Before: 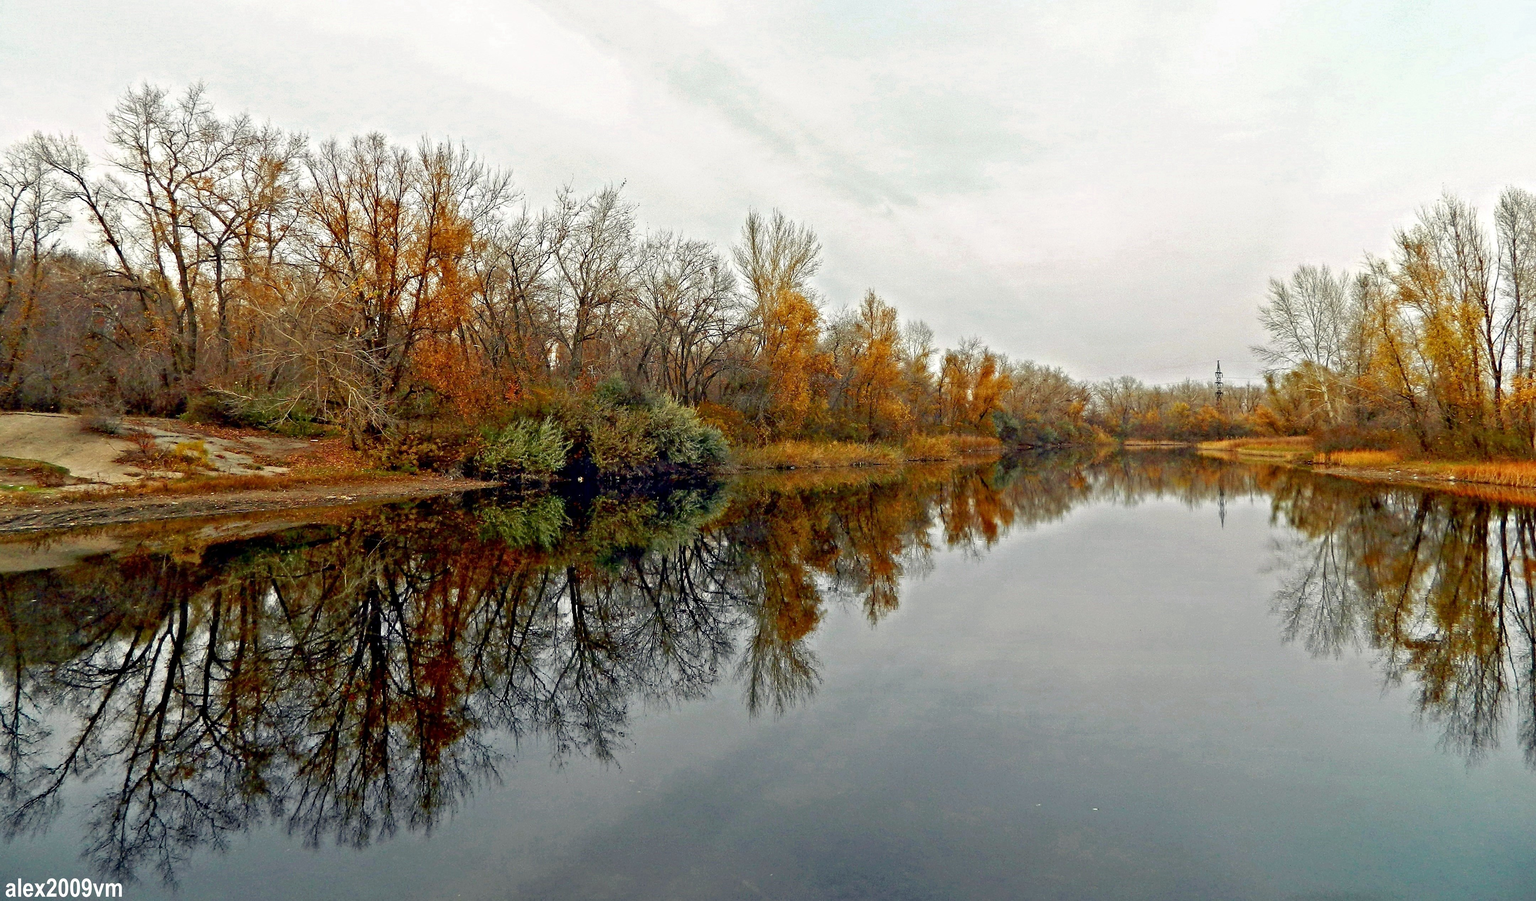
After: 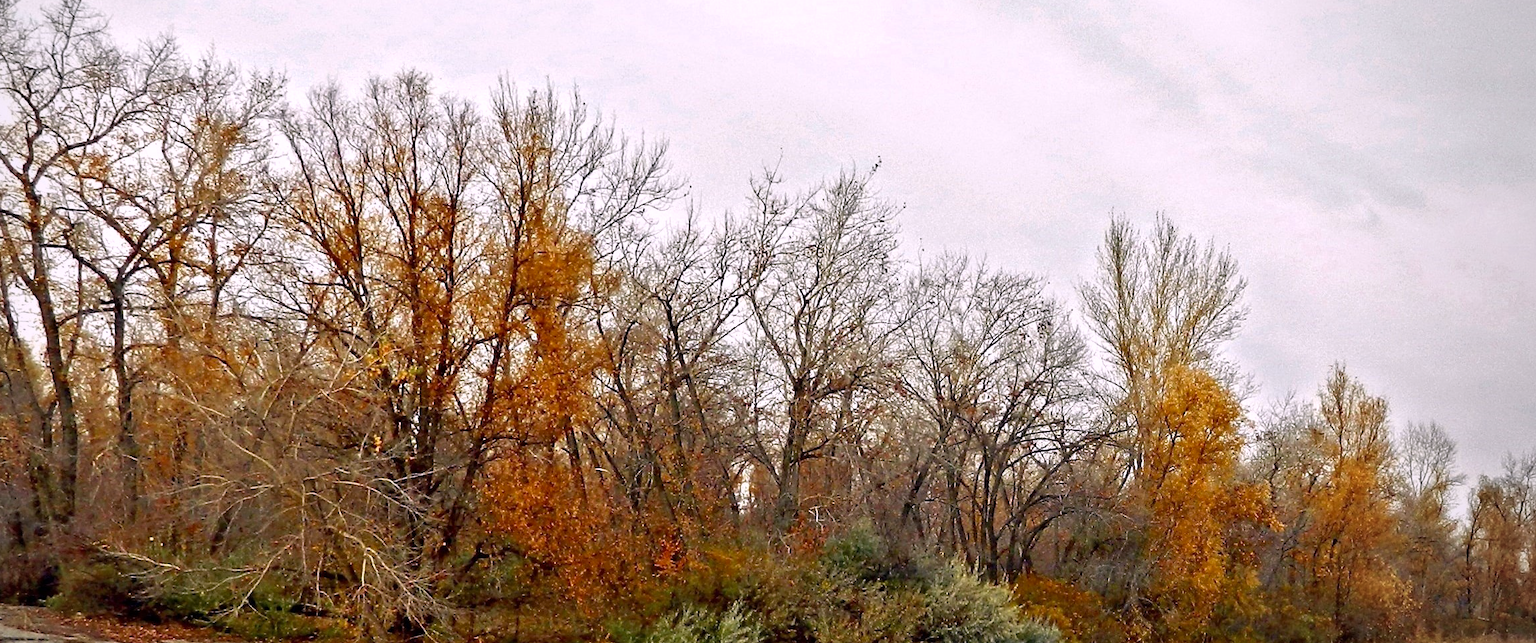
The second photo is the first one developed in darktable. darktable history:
color calibration: output R [1.063, -0.012, -0.003, 0], output B [-0.079, 0.047, 1, 0], illuminant custom, x 0.368, y 0.373, temperature 4346.57 K
crop: left 10.118%, top 10.543%, right 36.424%, bottom 51.305%
vignetting: center (-0.08, 0.071), unbound false
